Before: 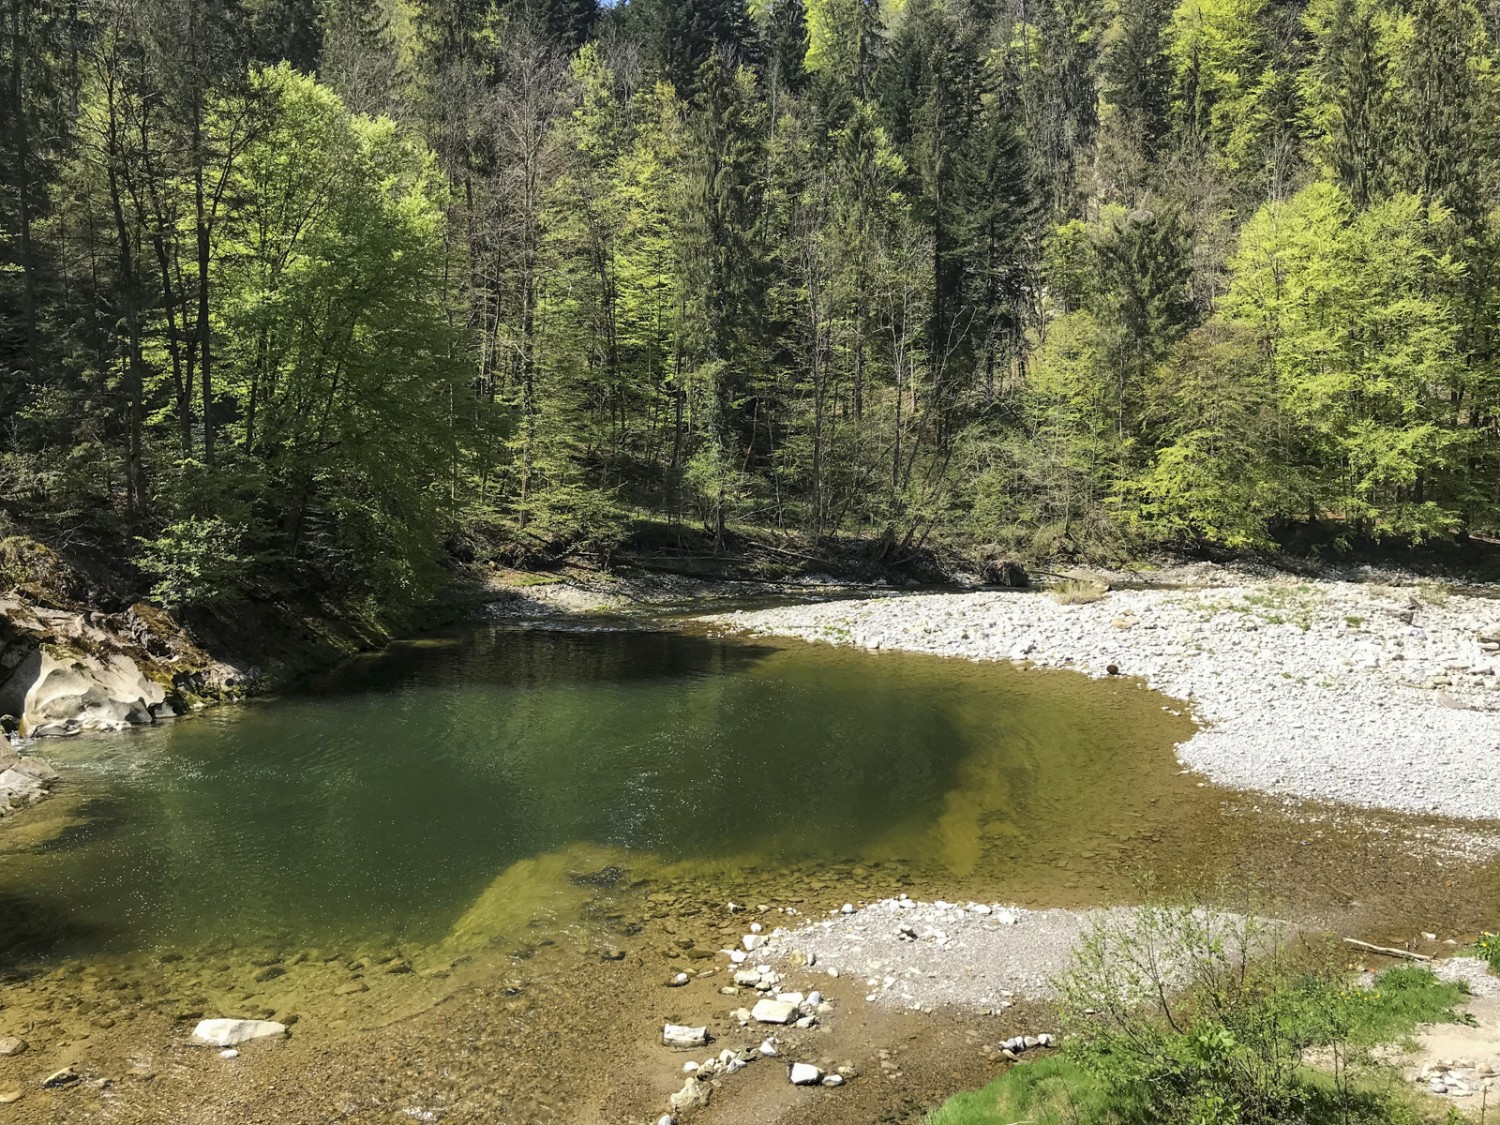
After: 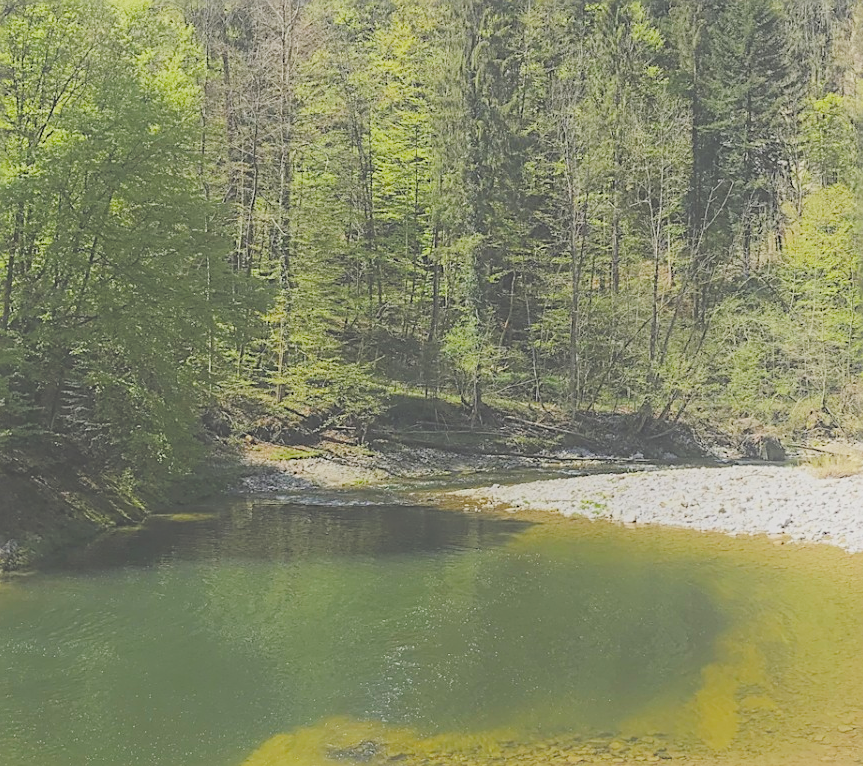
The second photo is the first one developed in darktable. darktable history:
crop: left 16.217%, top 11.268%, right 26.187%, bottom 20.614%
color balance rgb: highlights gain › chroma 0.191%, highlights gain › hue 331.31°, perceptual saturation grading › global saturation 29.609%, global vibrance 20%
sharpen: on, module defaults
exposure: black level correction -0.023, exposure 1.394 EV, compensate exposure bias true, compensate highlight preservation false
filmic rgb: black relative exposure -4.44 EV, white relative exposure 6.64 EV, threshold 5.96 EV, hardness 1.89, contrast 0.509, enable highlight reconstruction true
shadows and highlights: shadows -55.03, highlights 84.54, soften with gaussian
